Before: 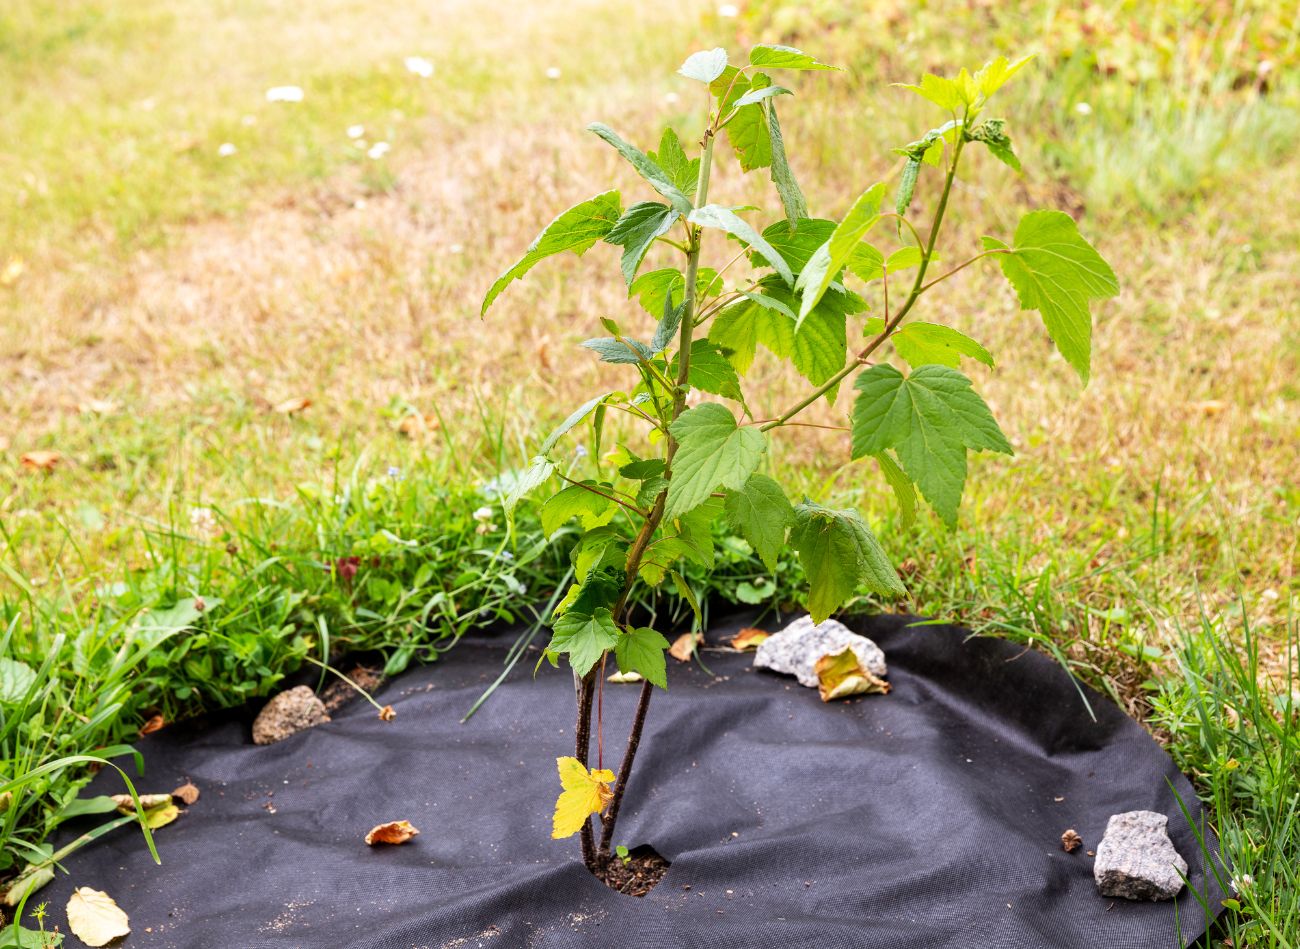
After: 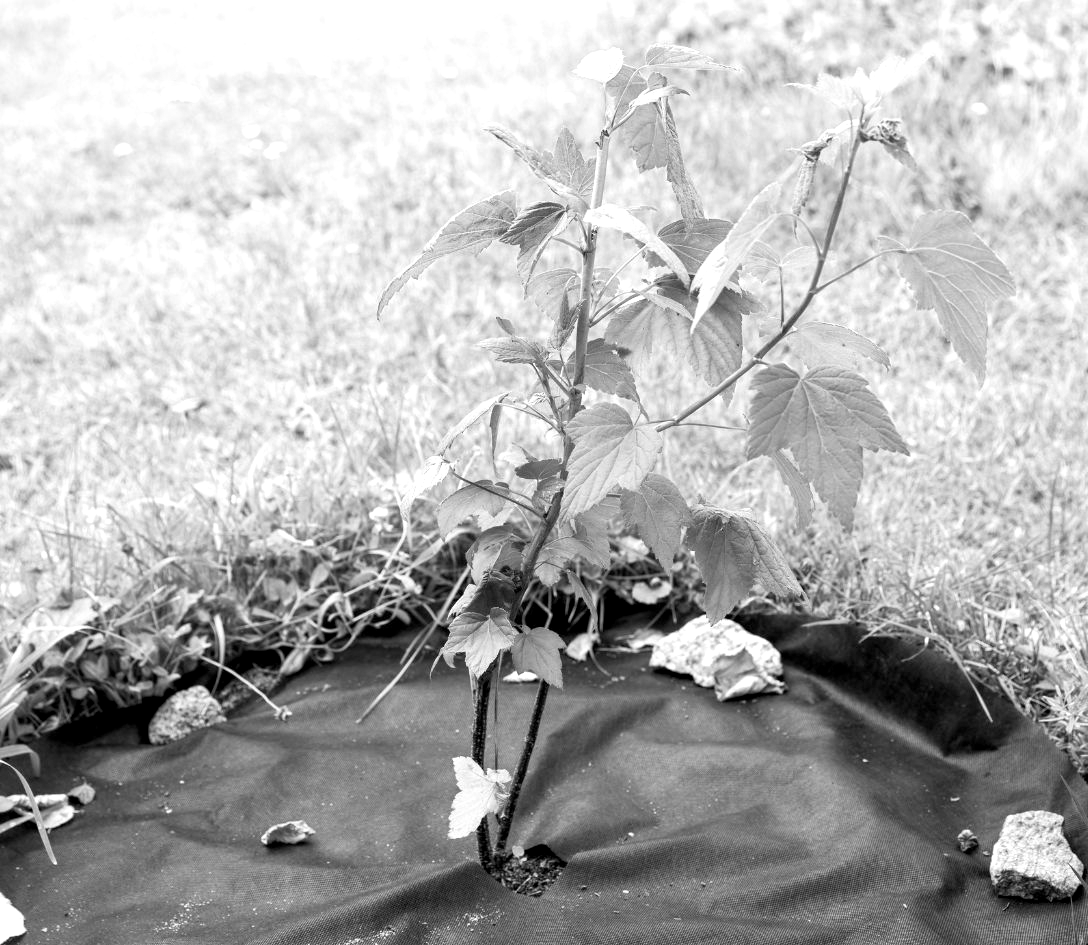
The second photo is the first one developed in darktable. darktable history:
monochrome: a 32, b 64, size 2.3
crop: left 8.026%, right 7.374%
exposure: black level correction 0.003, exposure 0.383 EV, compensate highlight preservation false
color zones: curves: ch0 [(0.068, 0.464) (0.25, 0.5) (0.48, 0.508) (0.75, 0.536) (0.886, 0.476) (0.967, 0.456)]; ch1 [(0.066, 0.456) (0.25, 0.5) (0.616, 0.508) (0.746, 0.56) (0.934, 0.444)]
